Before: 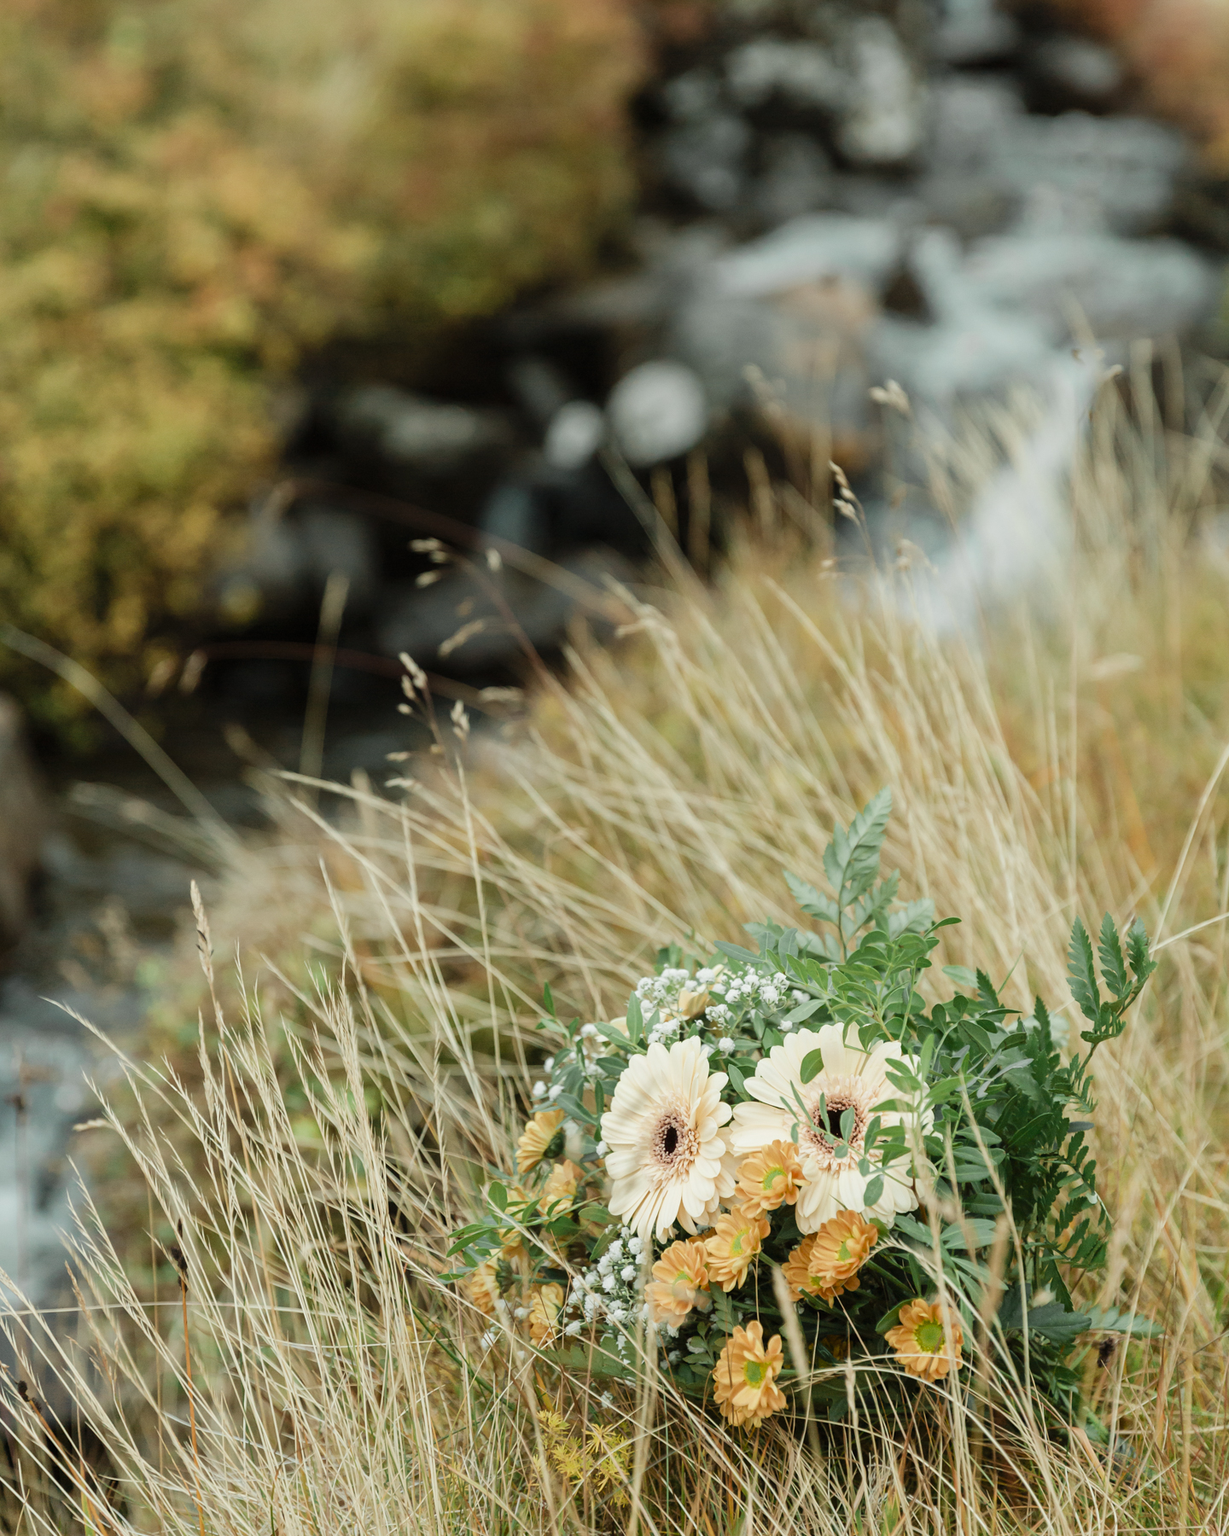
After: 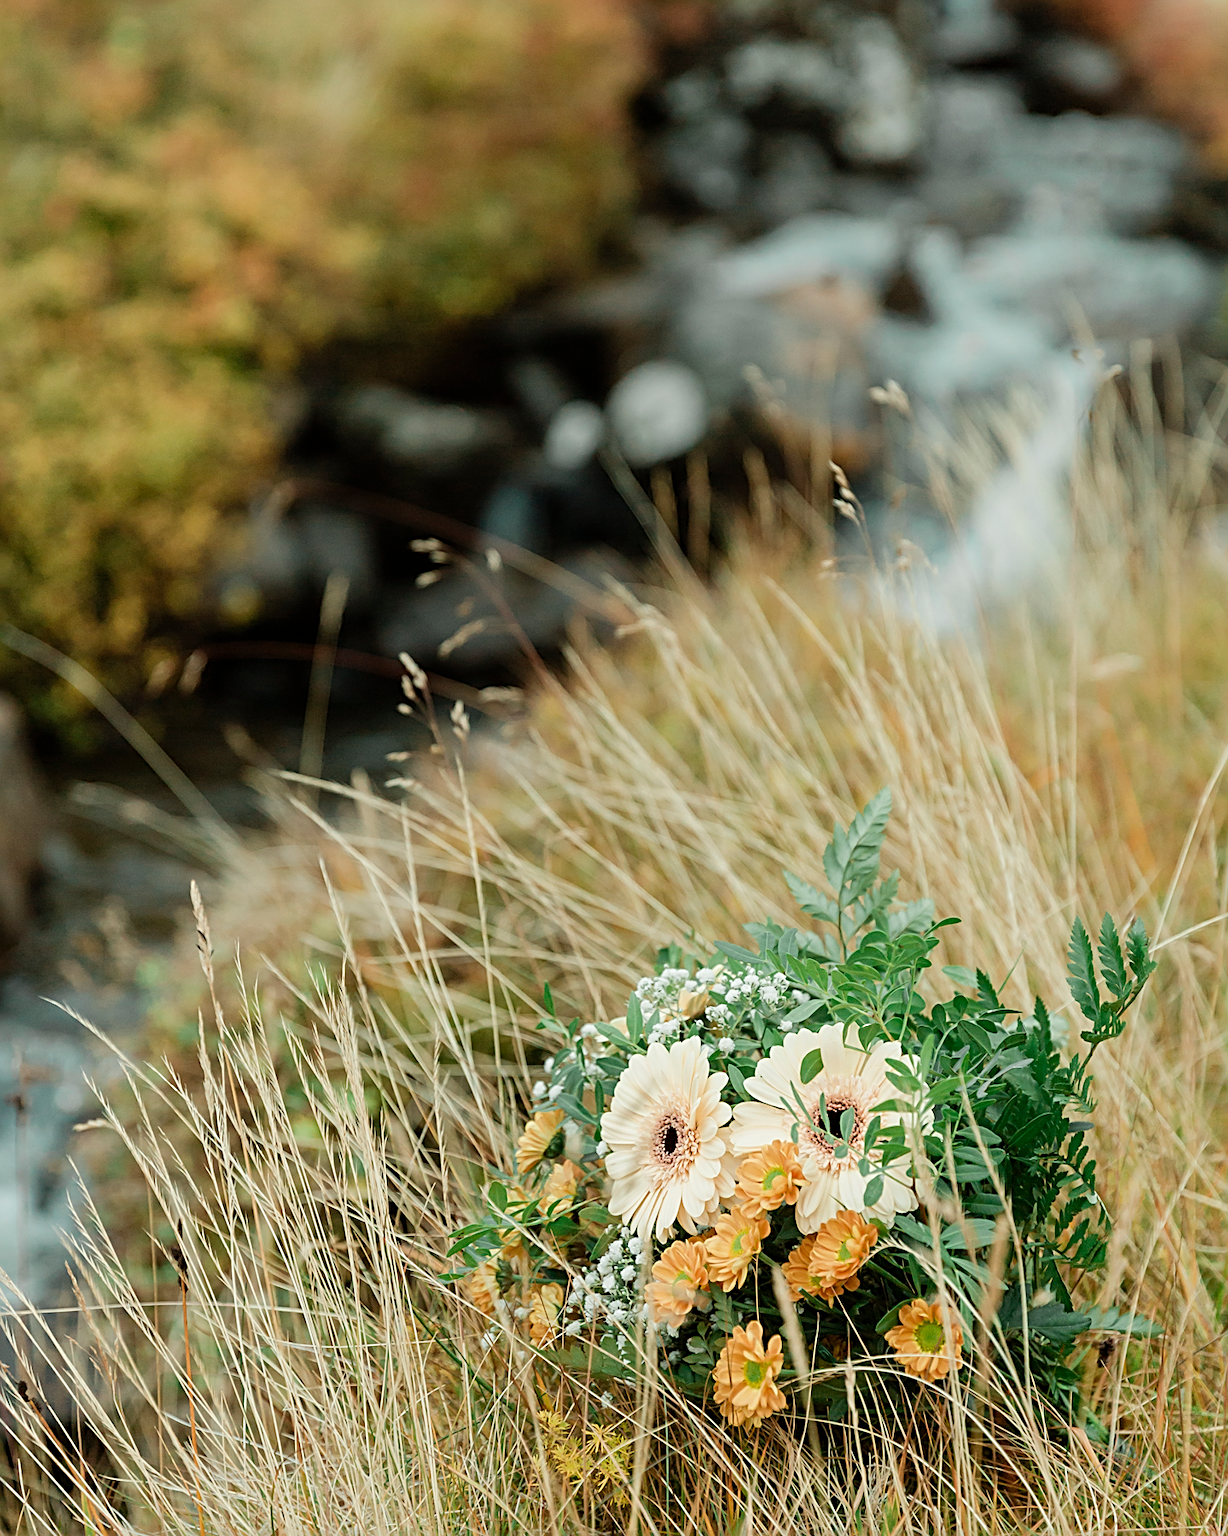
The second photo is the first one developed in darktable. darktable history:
sharpen: radius 2.549, amount 0.639
